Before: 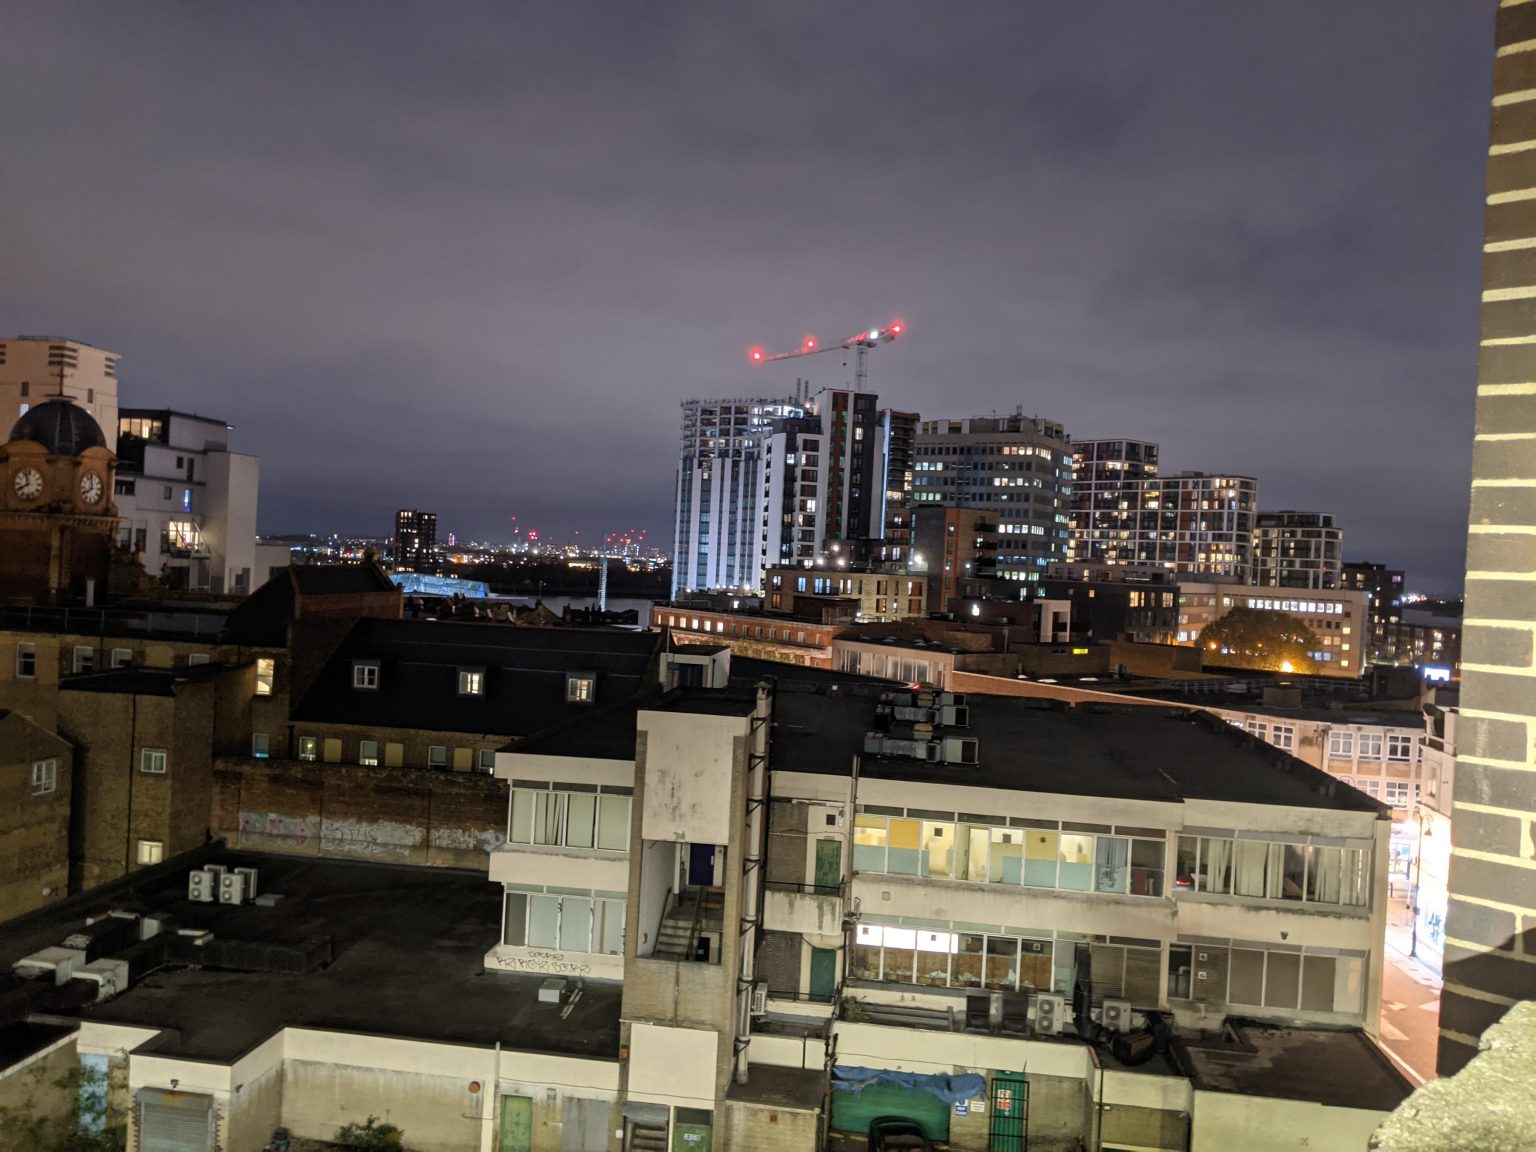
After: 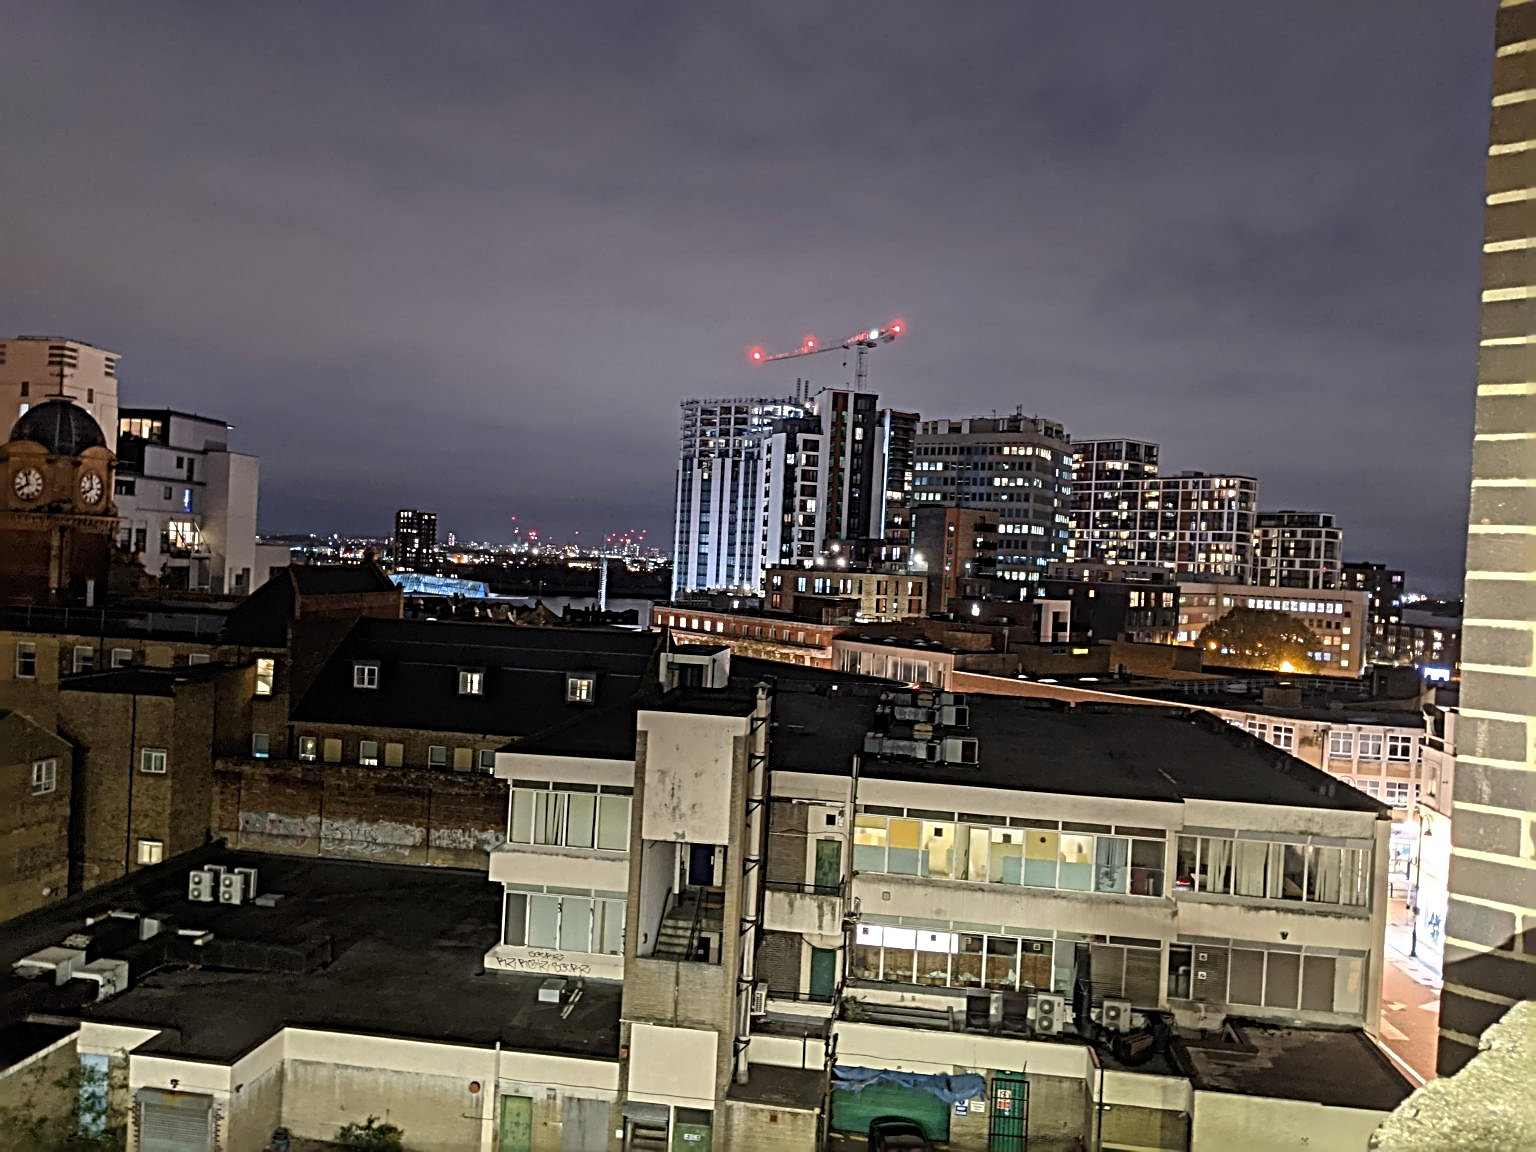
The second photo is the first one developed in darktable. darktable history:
sharpen: radius 3.724, amount 0.92
